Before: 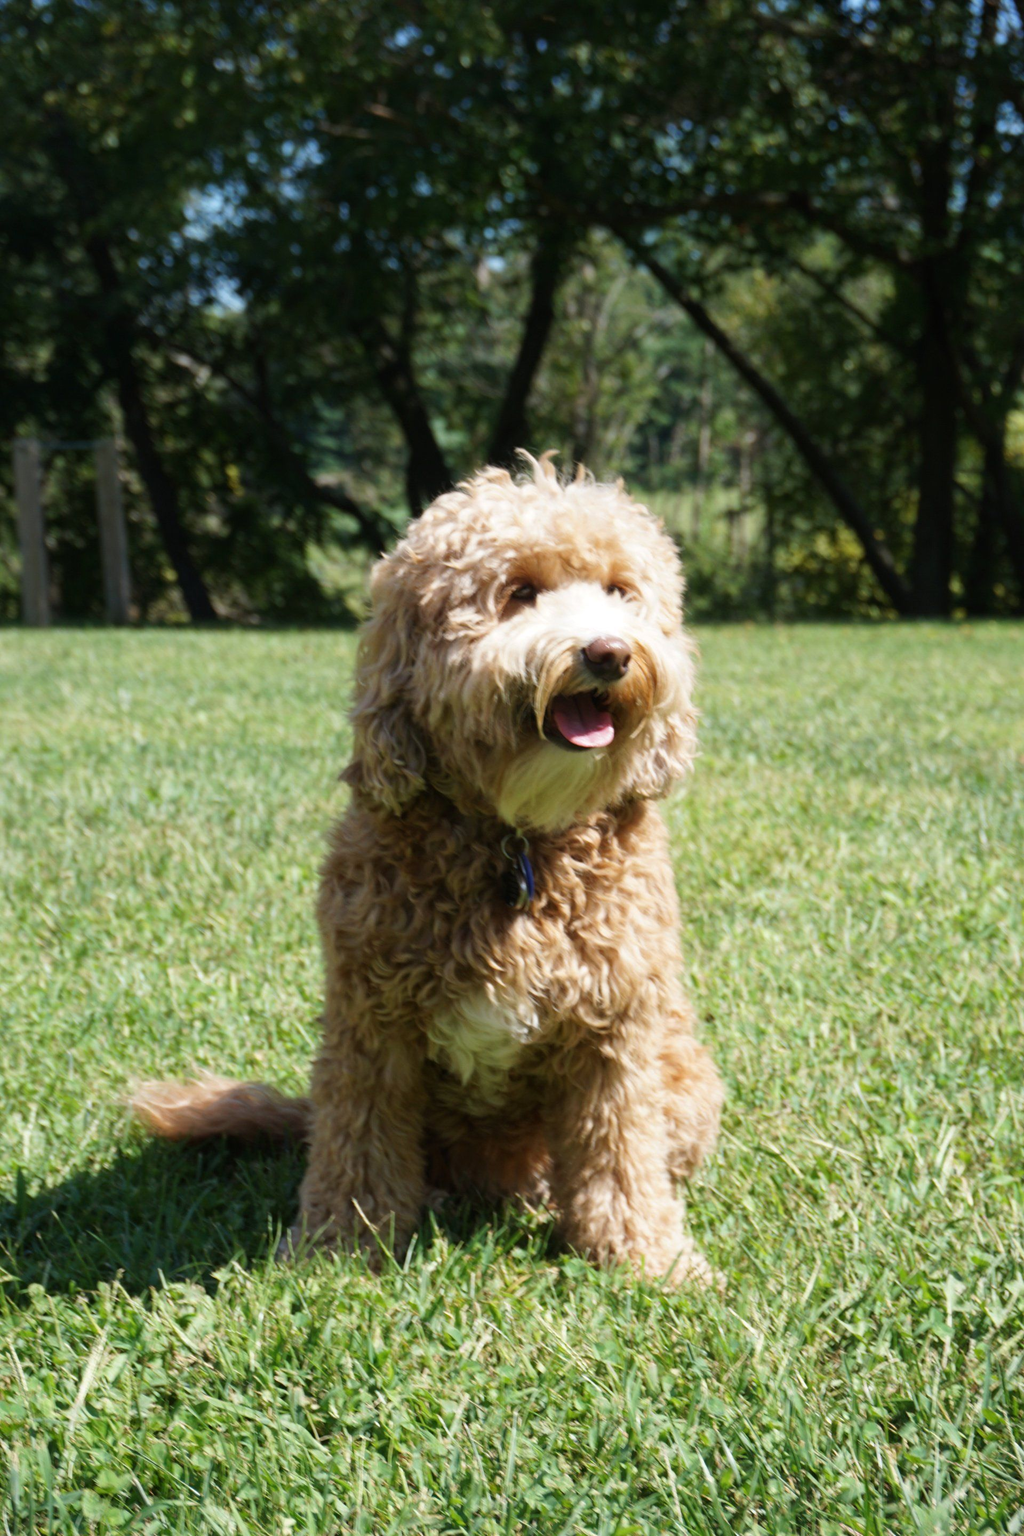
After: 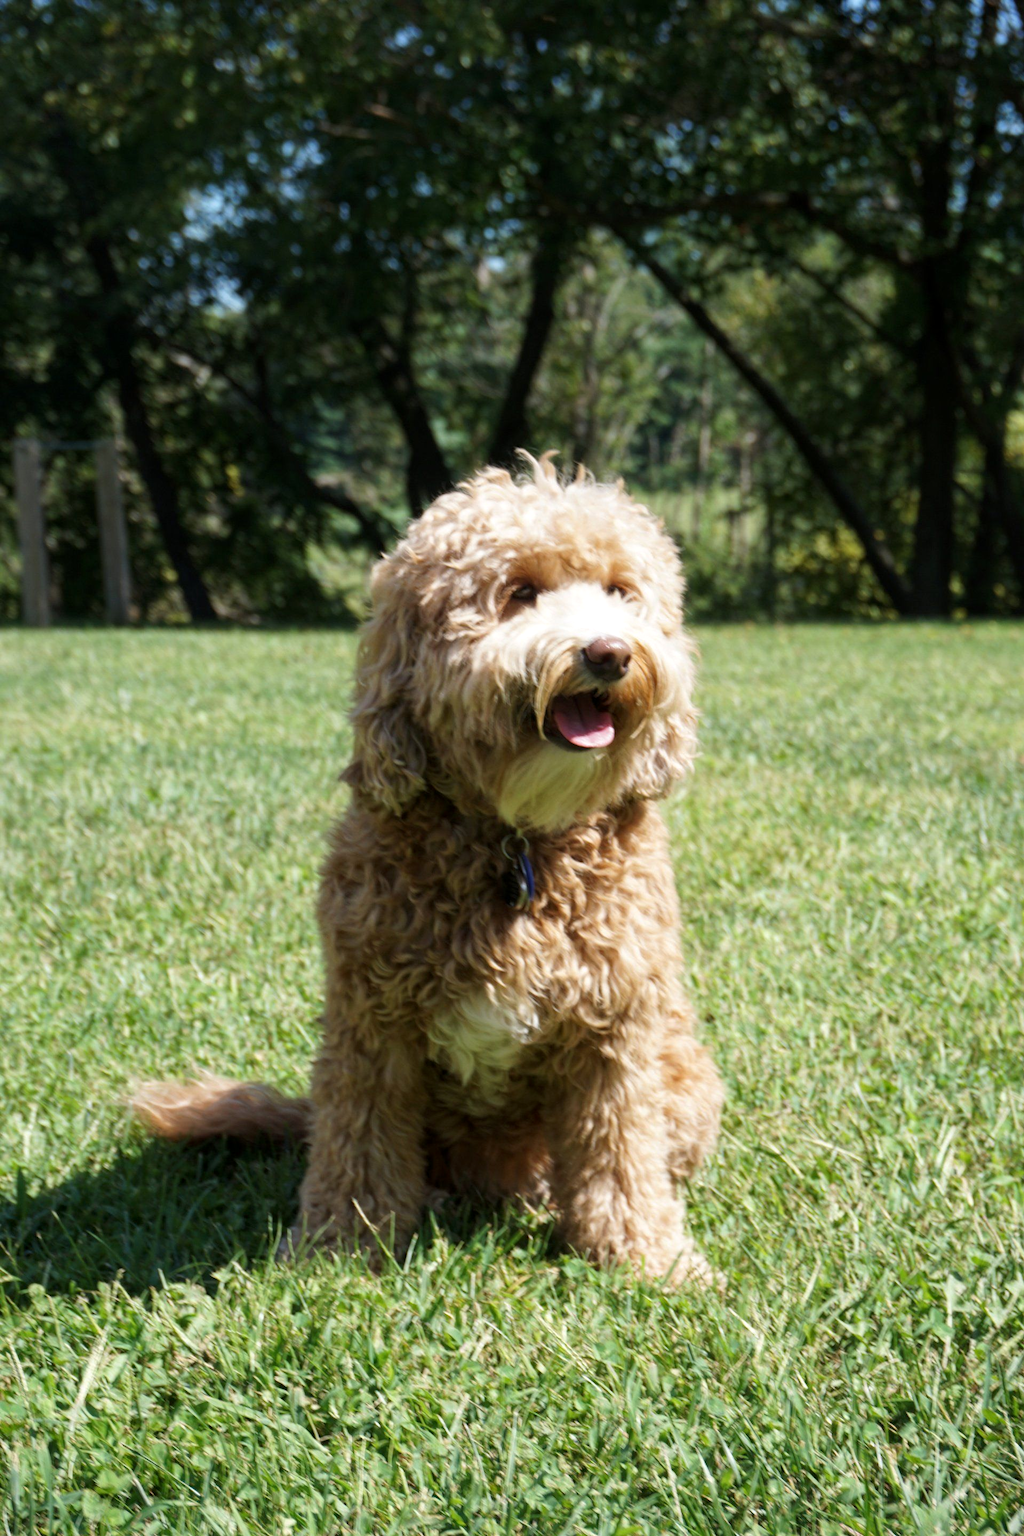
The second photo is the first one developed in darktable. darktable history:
local contrast: highlights 100%, shadows 100%, detail 120%, midtone range 0.2
